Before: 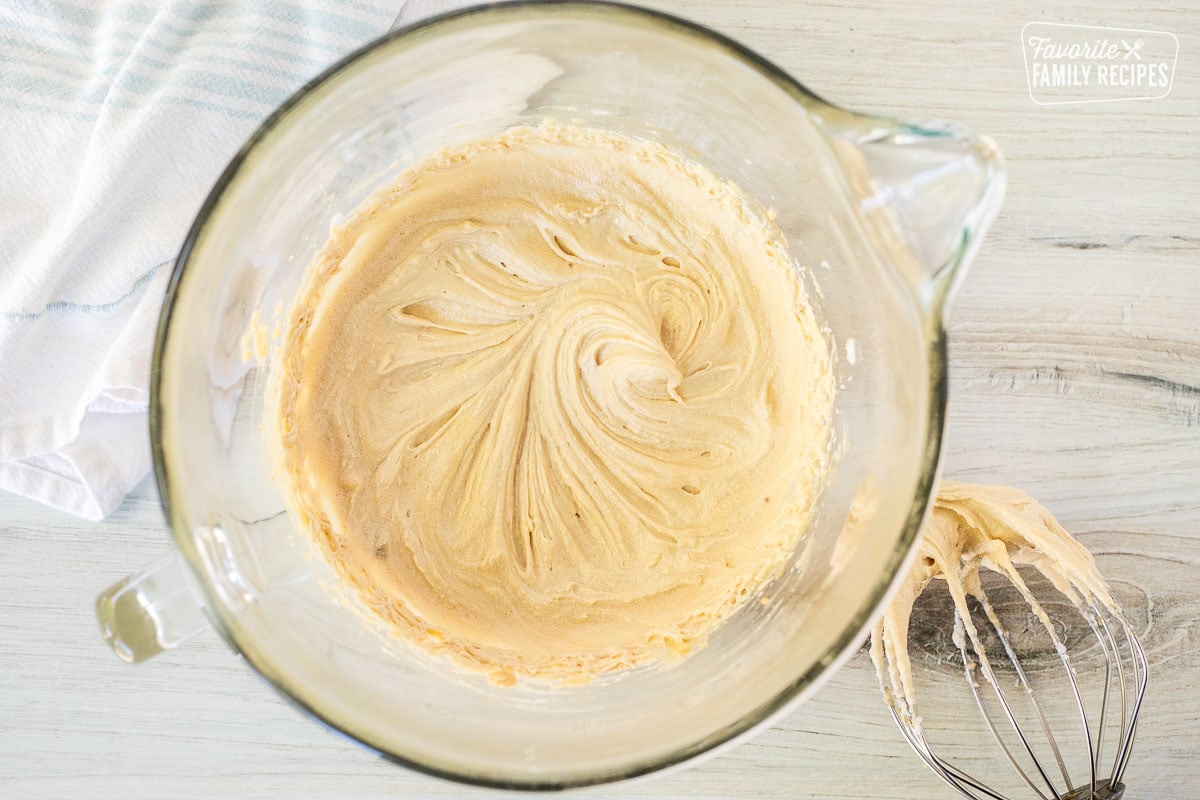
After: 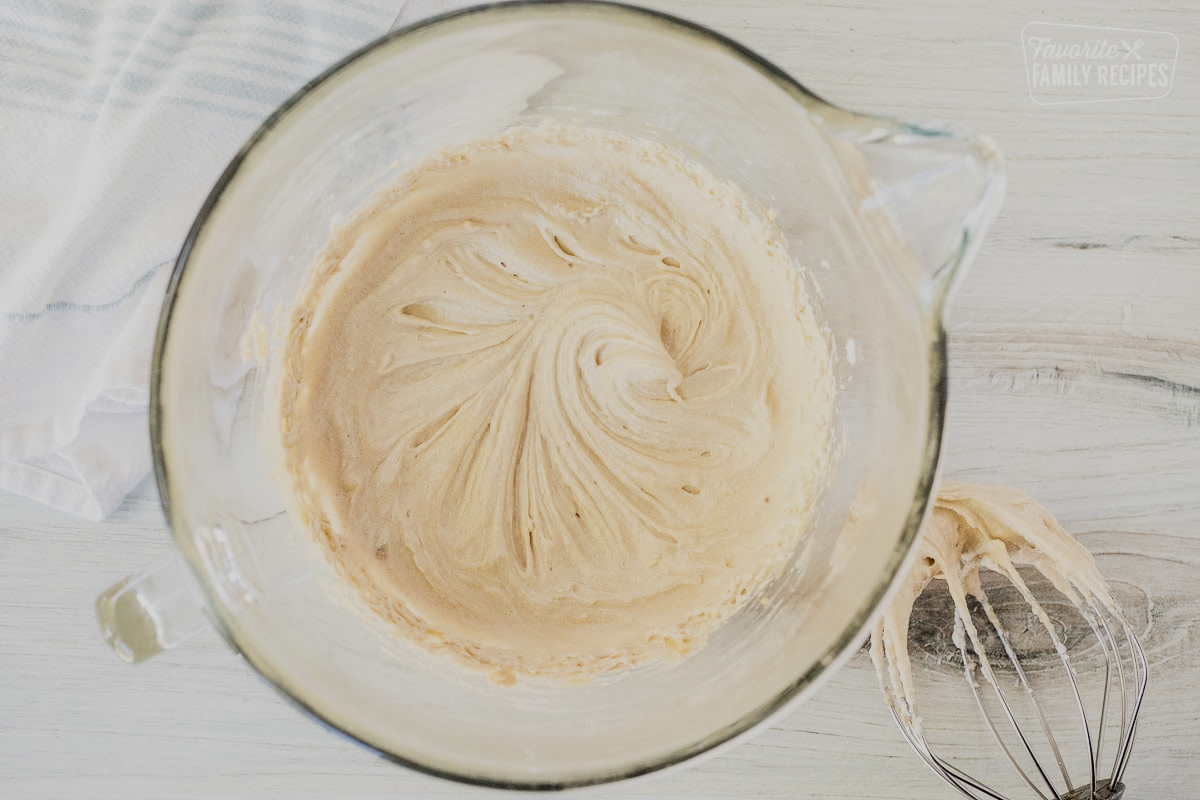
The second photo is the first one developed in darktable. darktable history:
color zones: curves: ch0 [(0, 0.5) (0.125, 0.4) (0.25, 0.5) (0.375, 0.4) (0.5, 0.4) (0.625, 0.35) (0.75, 0.35) (0.875, 0.5)]; ch1 [(0, 0.35) (0.125, 0.45) (0.25, 0.35) (0.375, 0.35) (0.5, 0.35) (0.625, 0.35) (0.75, 0.45) (0.875, 0.35)]; ch2 [(0, 0.6) (0.125, 0.5) (0.25, 0.5) (0.375, 0.6) (0.5, 0.6) (0.625, 0.5) (0.75, 0.5) (0.875, 0.5)]
filmic rgb: black relative exposure -7.65 EV, white relative exposure 4.56 EV, hardness 3.61
